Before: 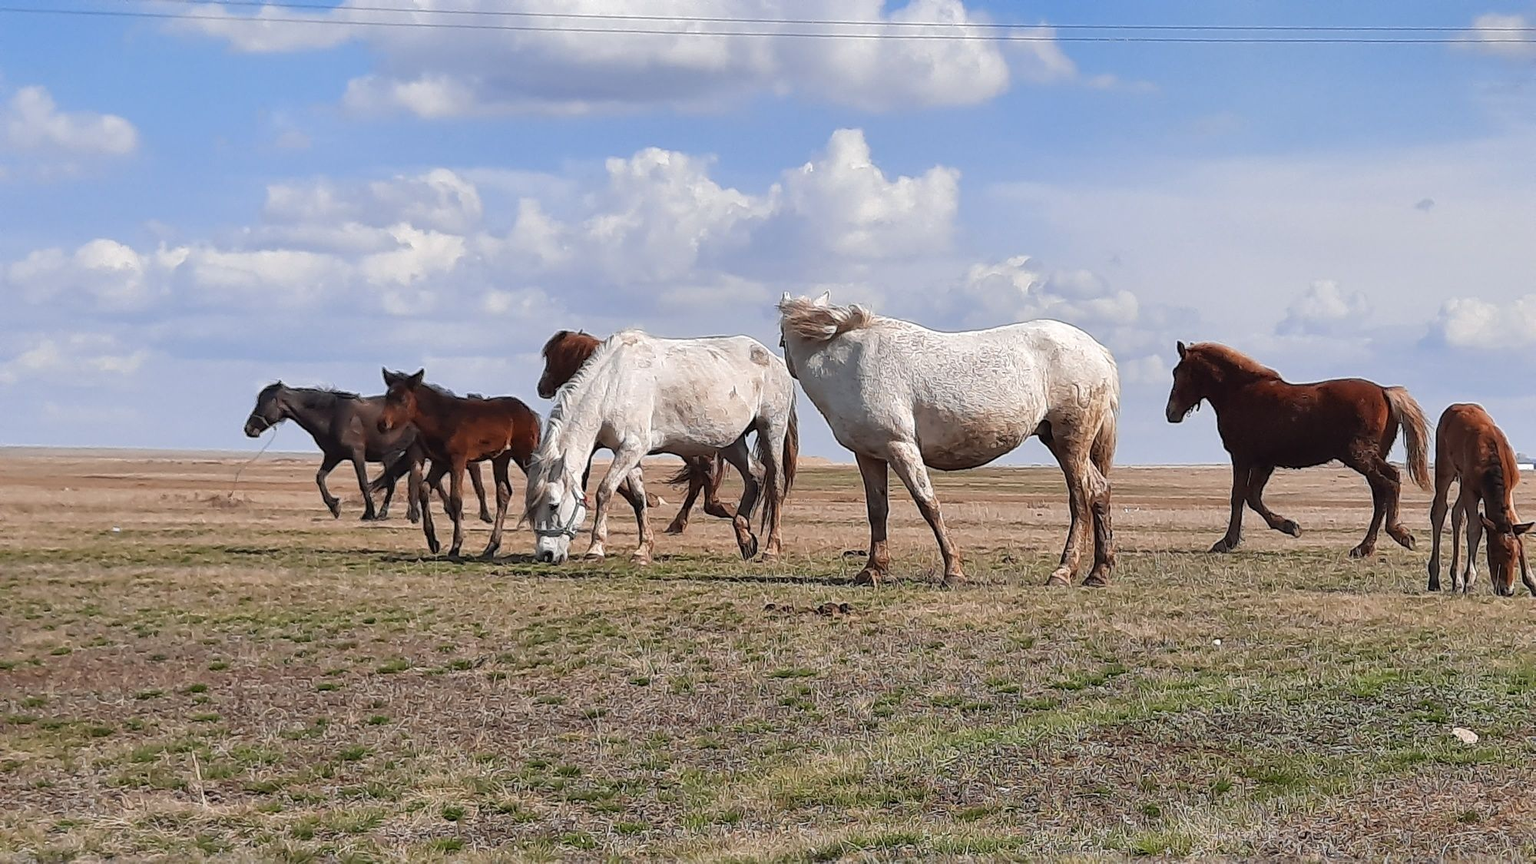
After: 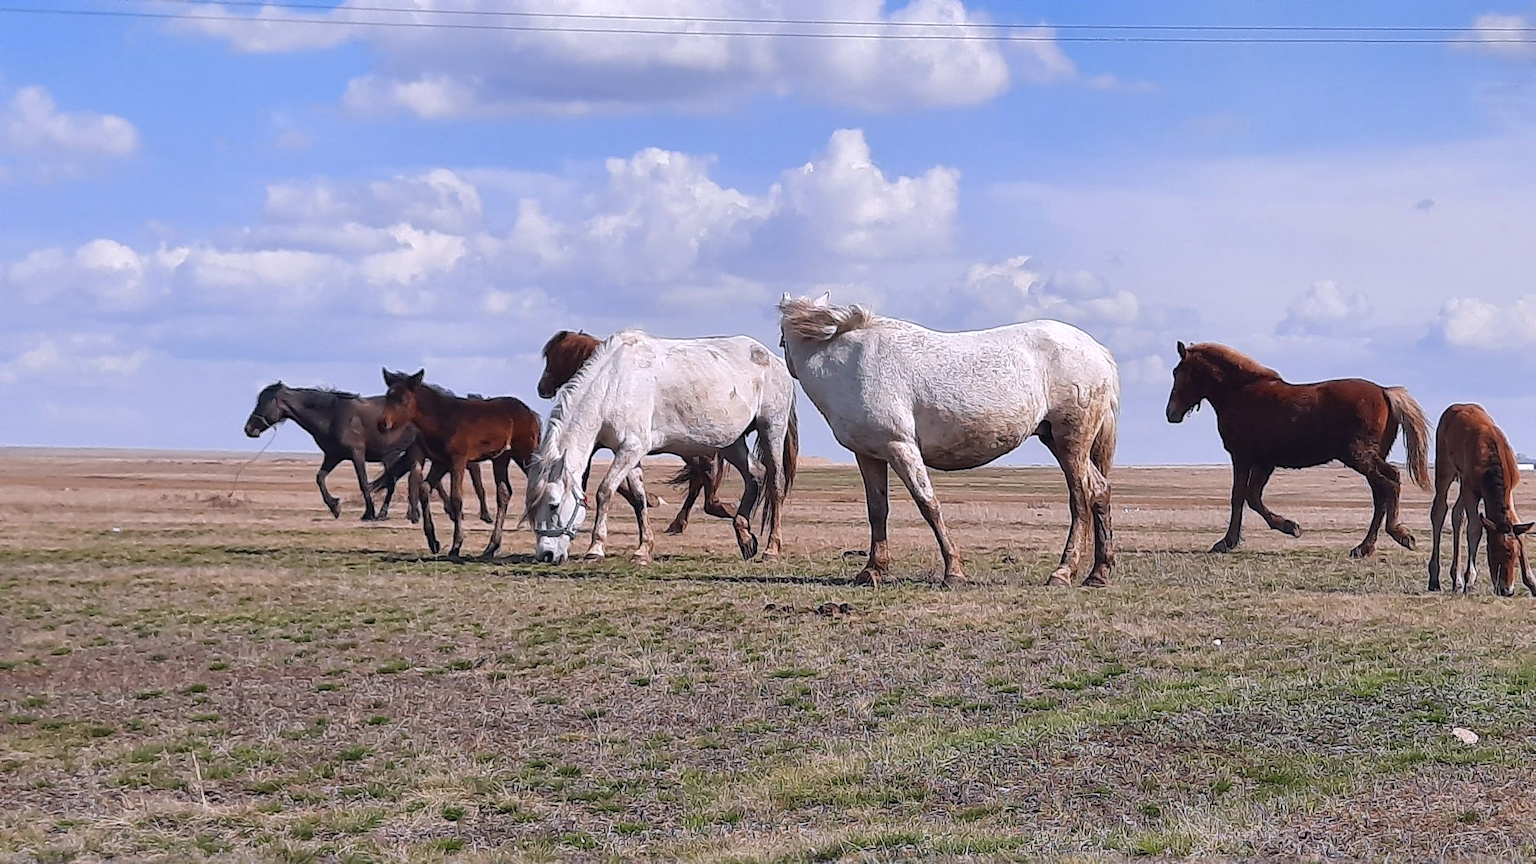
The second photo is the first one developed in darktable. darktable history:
white balance: red 1.004, blue 1.096
color correction: highlights a* 0.207, highlights b* 2.7, shadows a* -0.874, shadows b* -4.78
